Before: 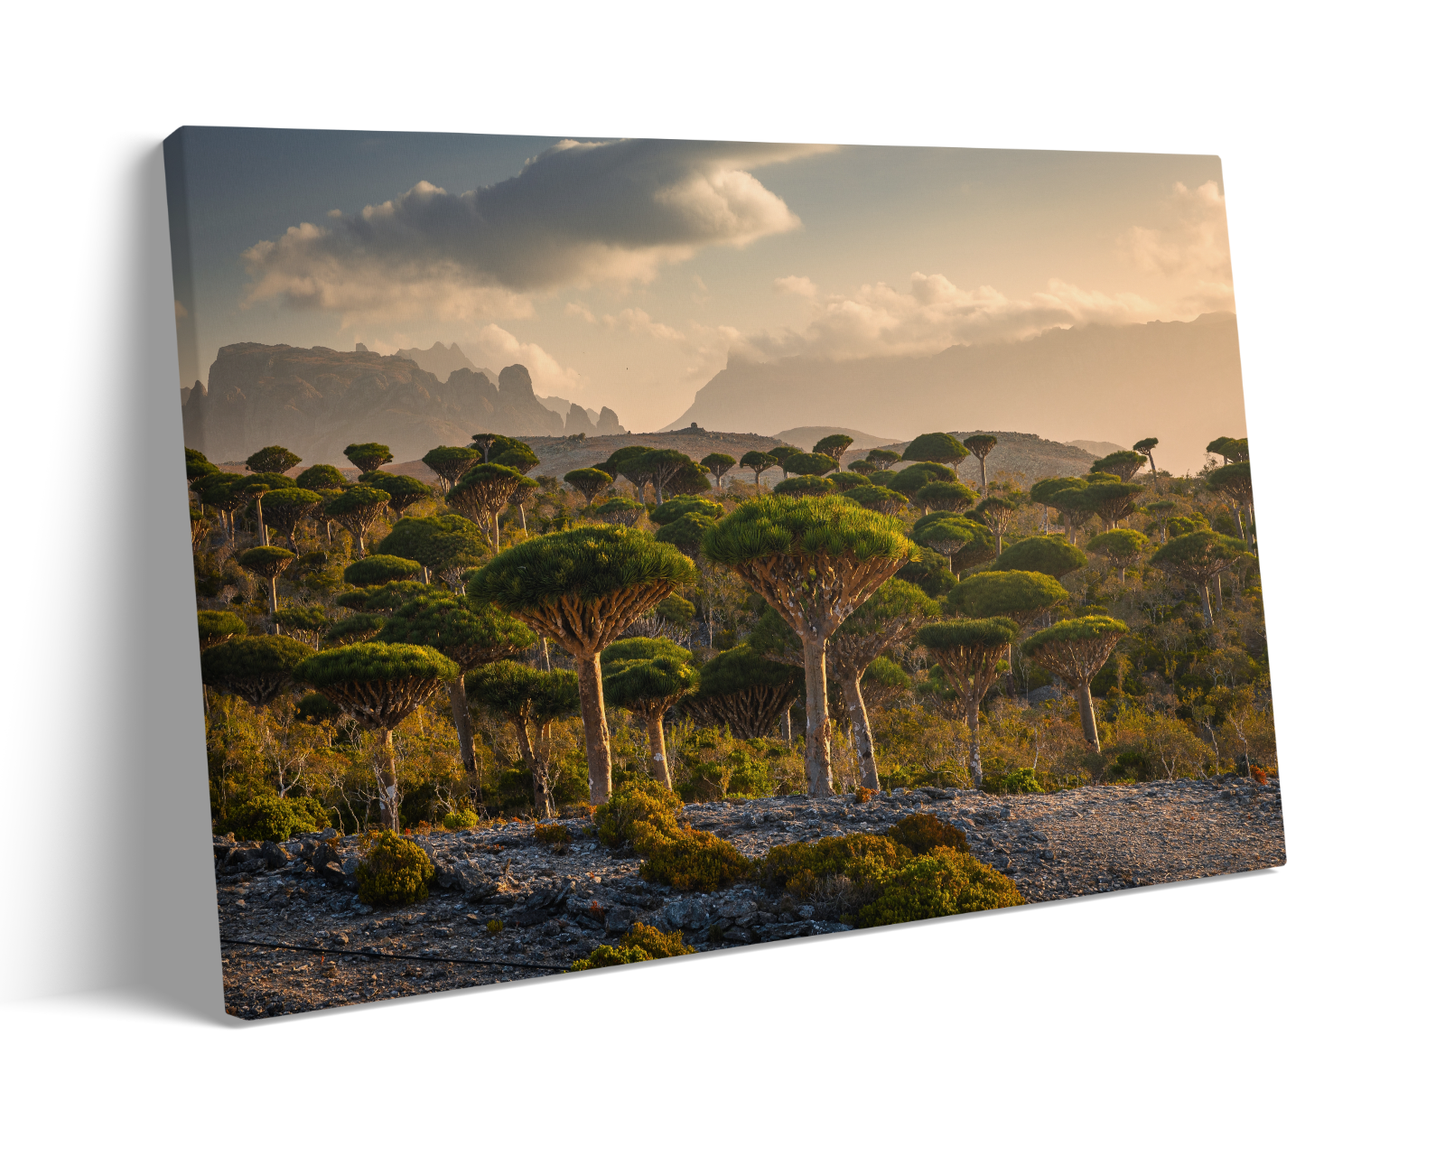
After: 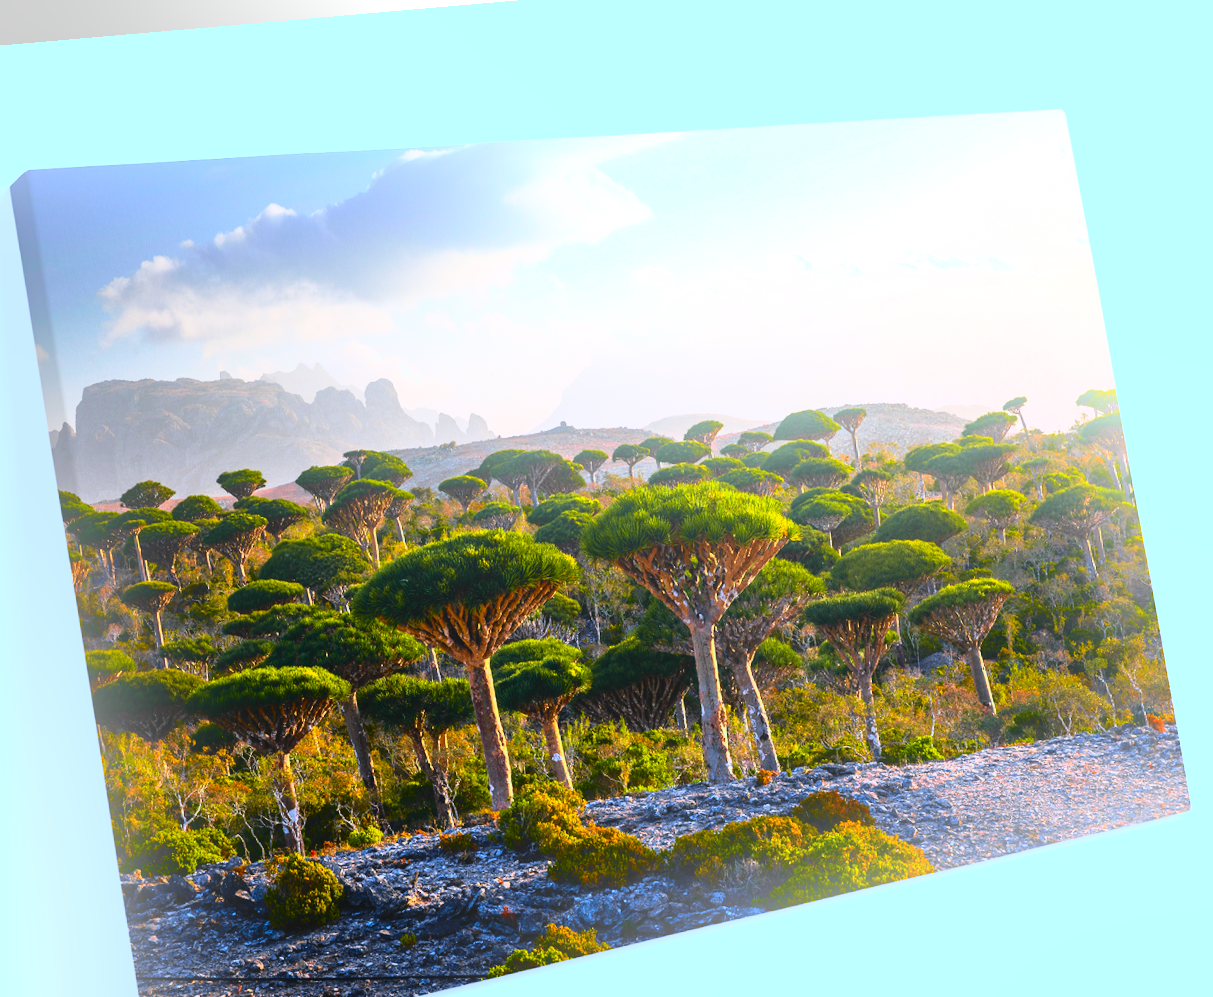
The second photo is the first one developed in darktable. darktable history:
contrast brightness saturation: contrast 0.04, saturation 0.16
white balance: red 0.871, blue 1.249
crop and rotate: left 10.77%, top 5.1%, right 10.41%, bottom 16.76%
exposure: black level correction 0, exposure 0.6 EV, compensate exposure bias true, compensate highlight preservation false
rotate and perspective: rotation -4.98°, automatic cropping off
tone curve: curves: ch0 [(0, 0) (0.046, 0.031) (0.163, 0.114) (0.391, 0.432) (0.488, 0.561) (0.695, 0.839) (0.785, 0.904) (1, 0.965)]; ch1 [(0, 0) (0.248, 0.252) (0.427, 0.412) (0.482, 0.462) (0.499, 0.497) (0.518, 0.52) (0.535, 0.577) (0.585, 0.623) (0.679, 0.743) (0.788, 0.809) (1, 1)]; ch2 [(0, 0) (0.313, 0.262) (0.427, 0.417) (0.473, 0.47) (0.503, 0.503) (0.523, 0.515) (0.557, 0.596) (0.598, 0.646) (0.708, 0.771) (1, 1)], color space Lab, independent channels, preserve colors none
bloom: on, module defaults
